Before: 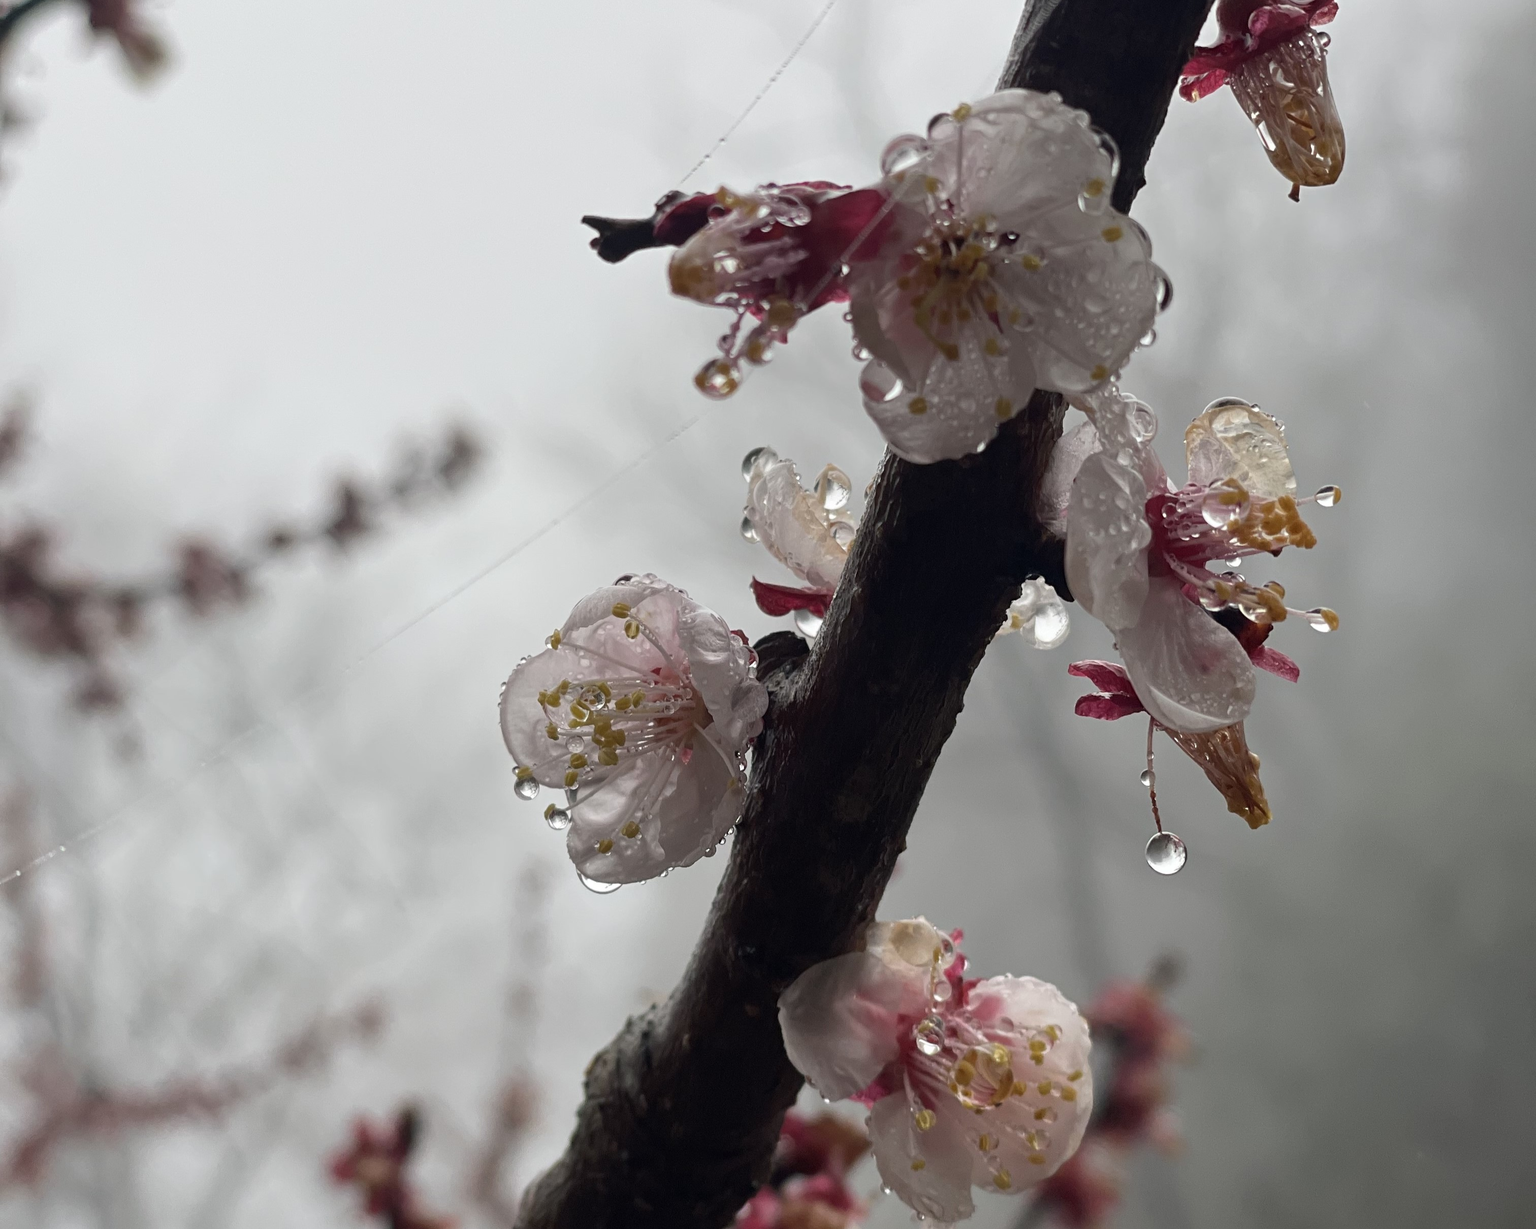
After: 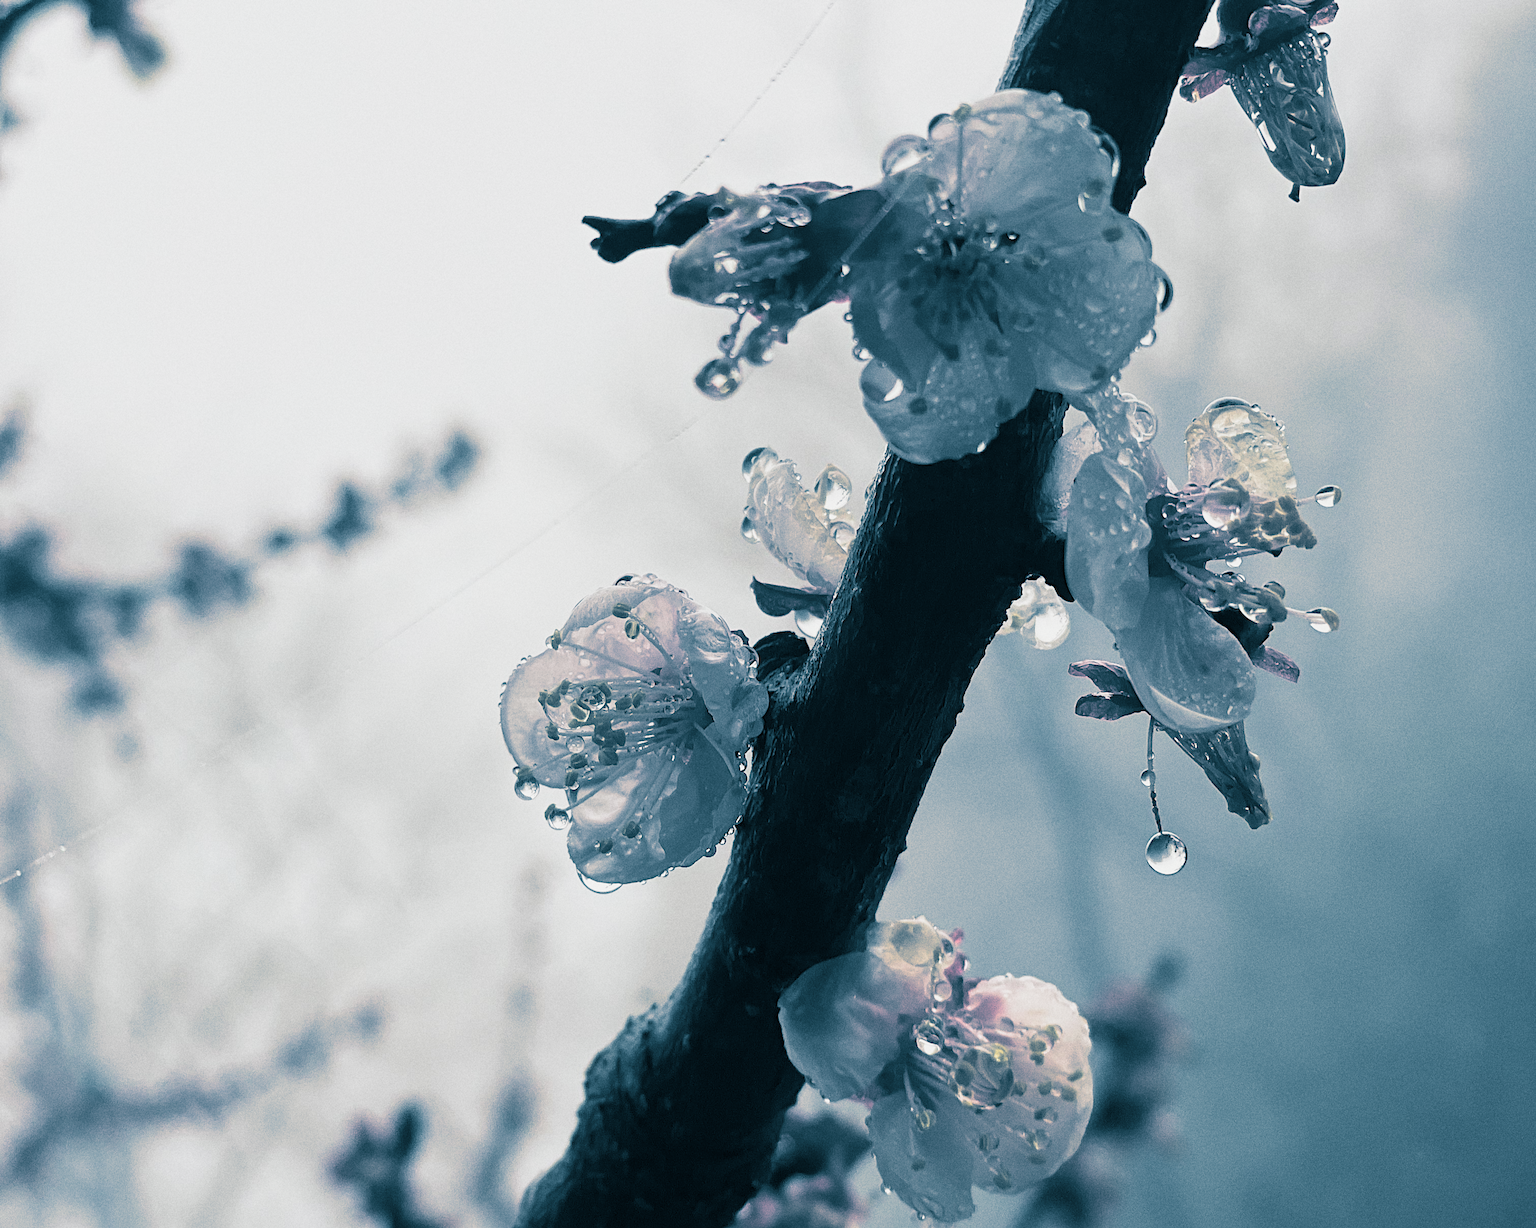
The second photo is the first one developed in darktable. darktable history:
base curve: curves: ch0 [(0, 0) (0.088, 0.125) (0.176, 0.251) (0.354, 0.501) (0.613, 0.749) (1, 0.877)], preserve colors none
split-toning: shadows › hue 212.4°, balance -70
grain: coarseness 3.21 ISO
sharpen: on, module defaults
